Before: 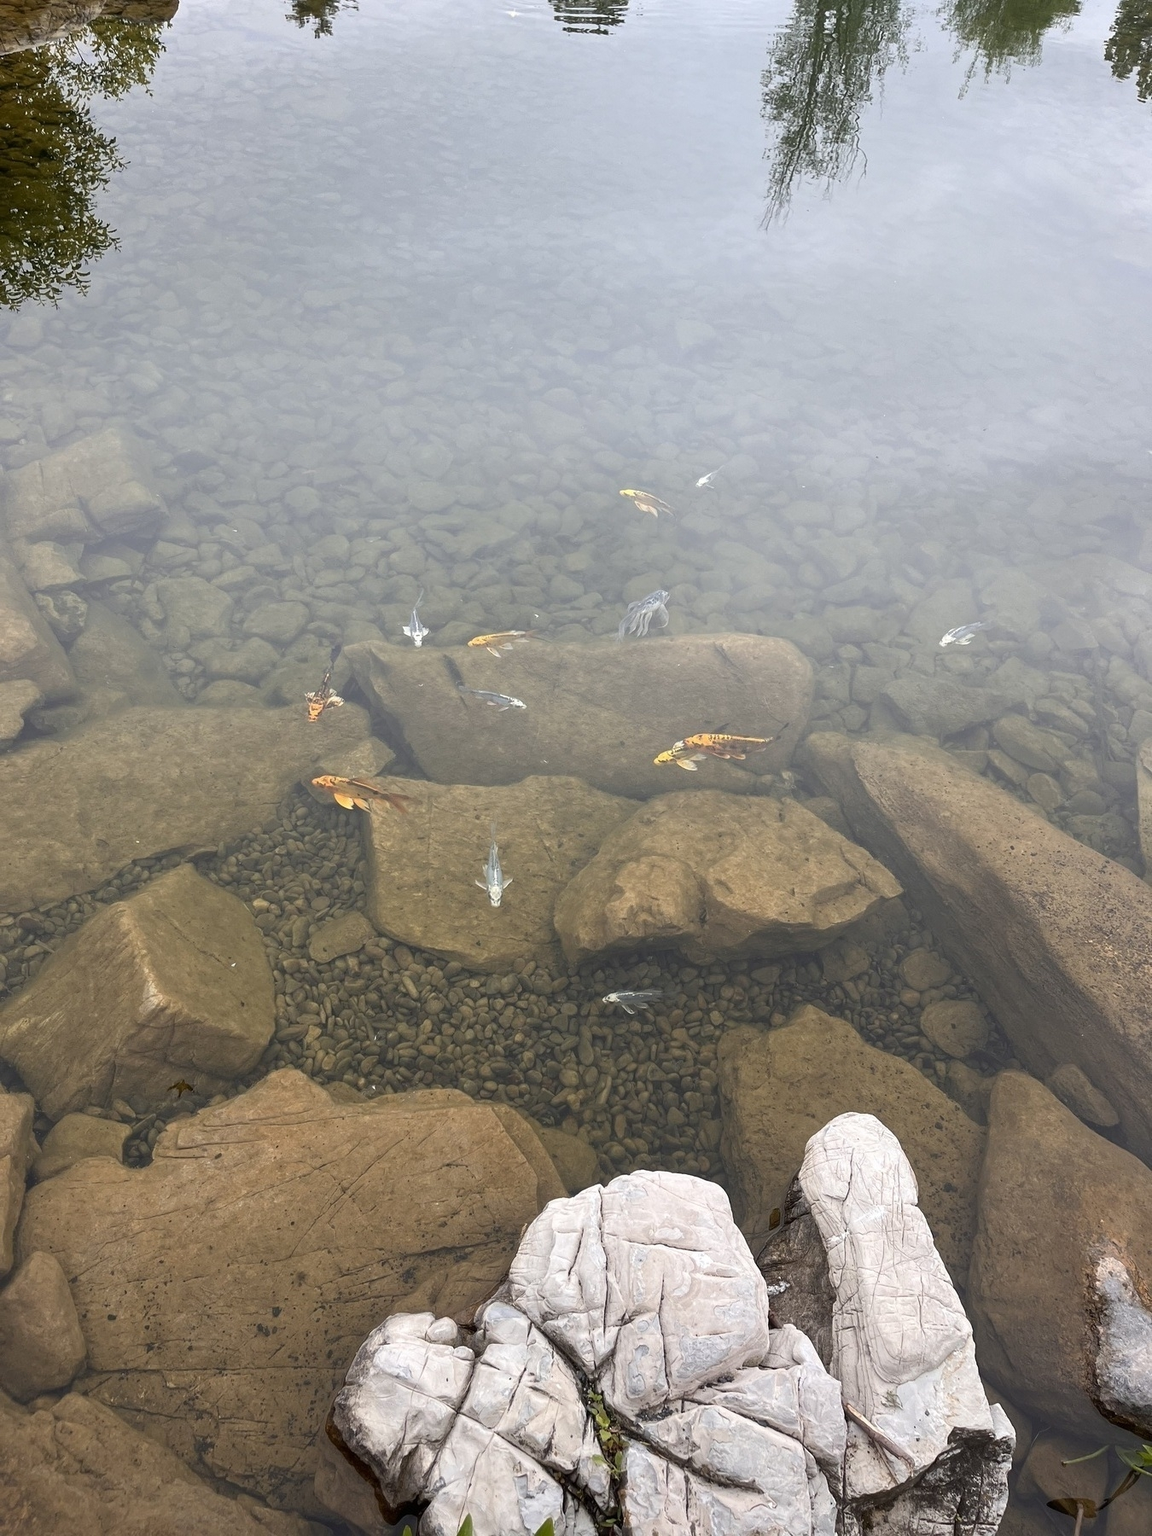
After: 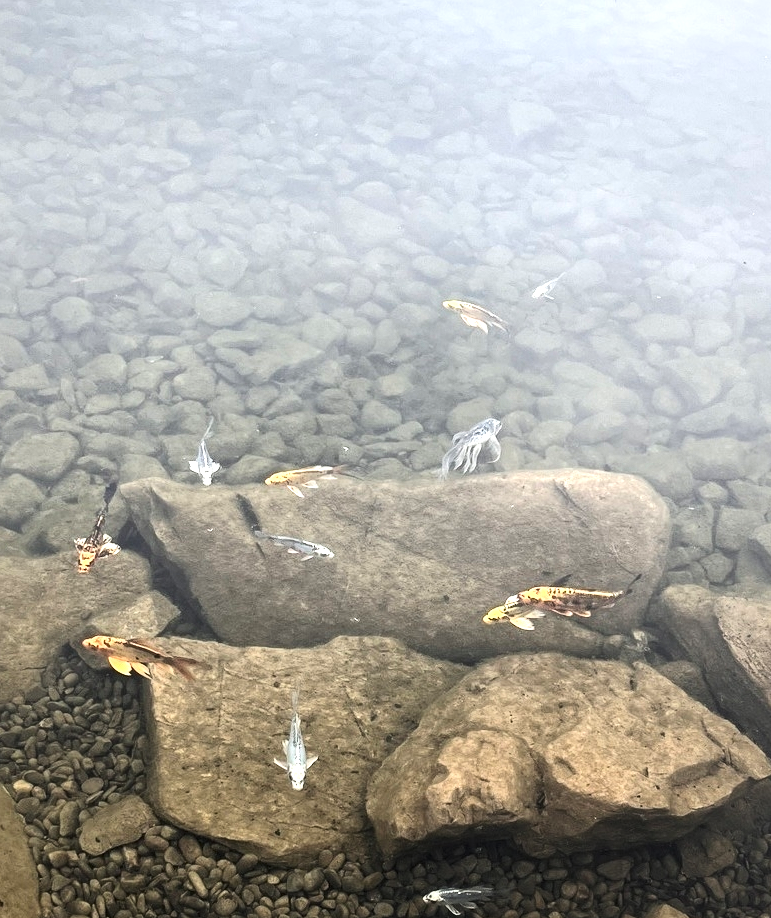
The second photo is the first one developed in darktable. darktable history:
levels: levels [0.062, 0.494, 0.925]
crop: left 21.03%, top 15.193%, right 21.812%, bottom 33.781%
local contrast: mode bilateral grid, contrast 25, coarseness 60, detail 151%, midtone range 0.2
contrast brightness saturation: contrast 0.276
